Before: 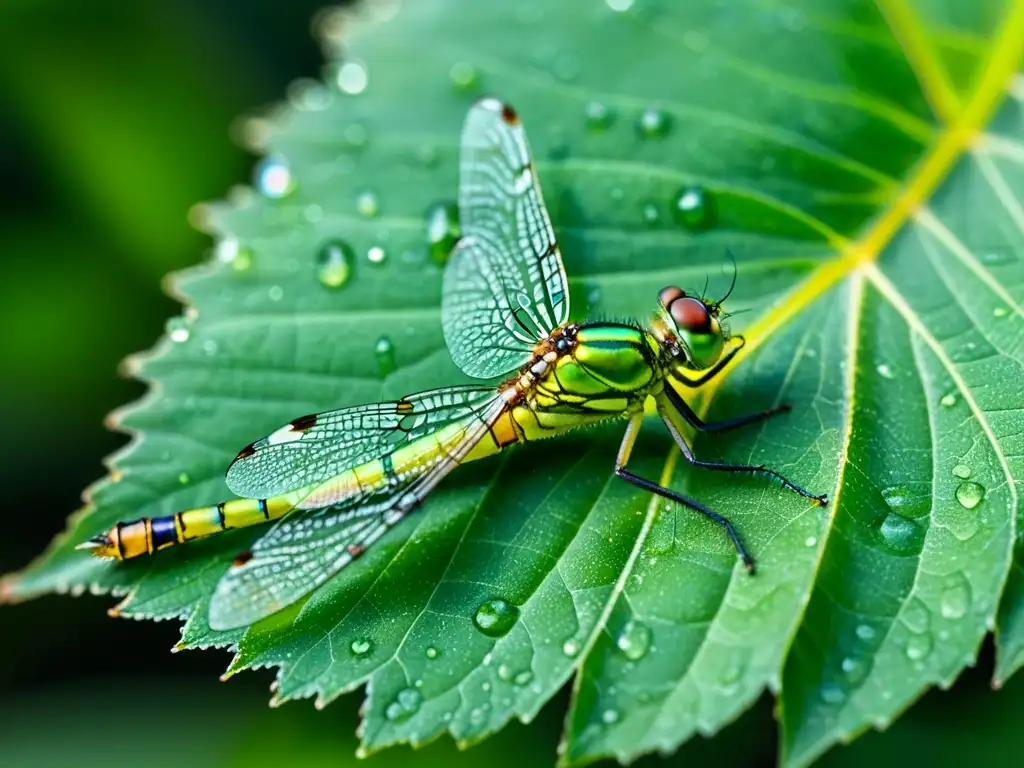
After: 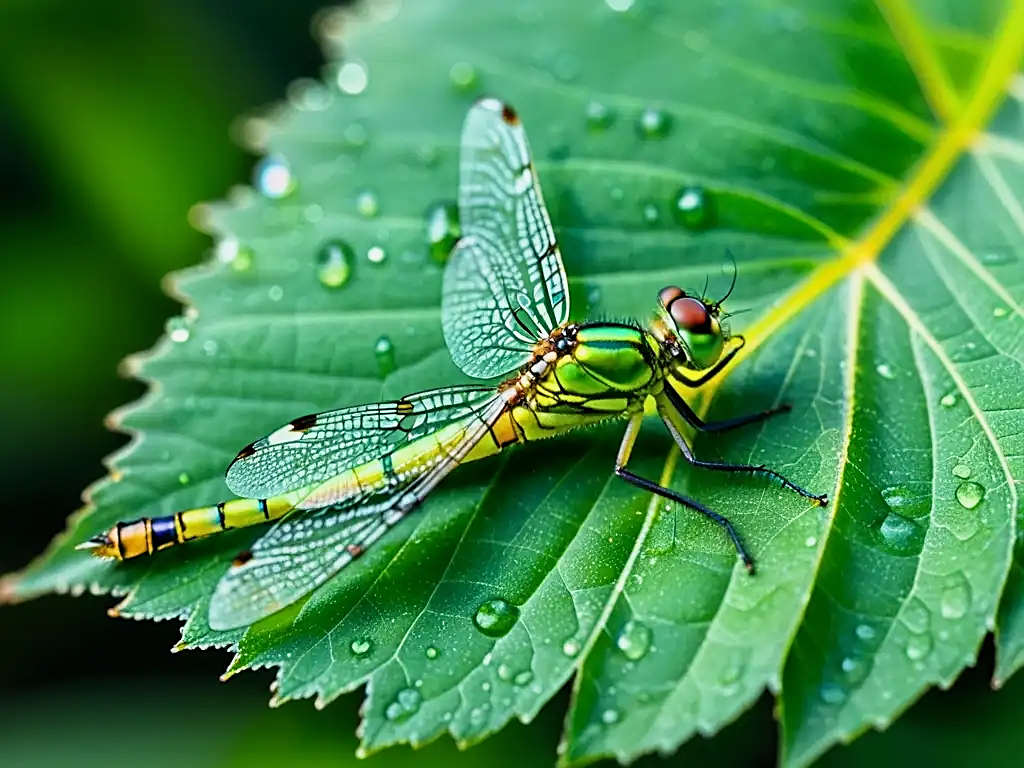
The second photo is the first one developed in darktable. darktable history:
sharpen: on, module defaults
filmic rgb: black relative exposure -16 EV, white relative exposure 2.9 EV, hardness 10
